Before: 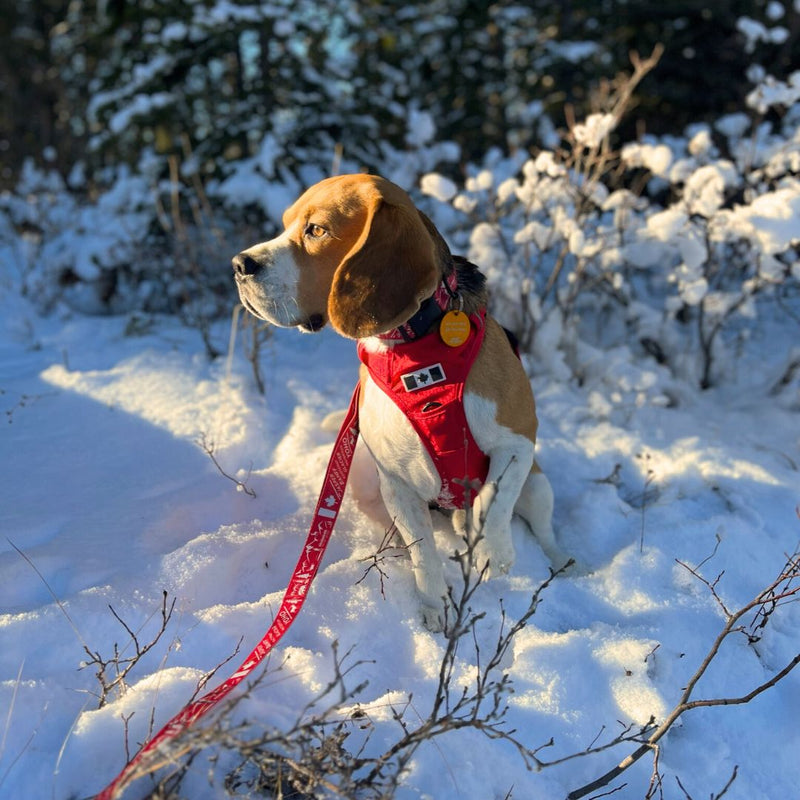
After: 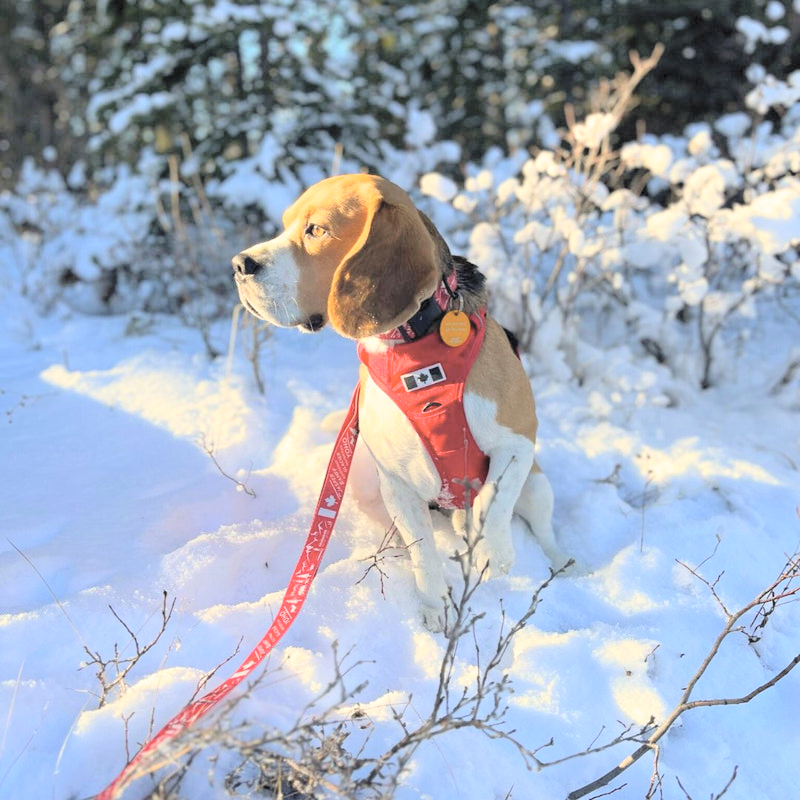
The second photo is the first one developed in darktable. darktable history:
global tonemap: drago (0.7, 100)
contrast brightness saturation: contrast 0.14, brightness 0.21
